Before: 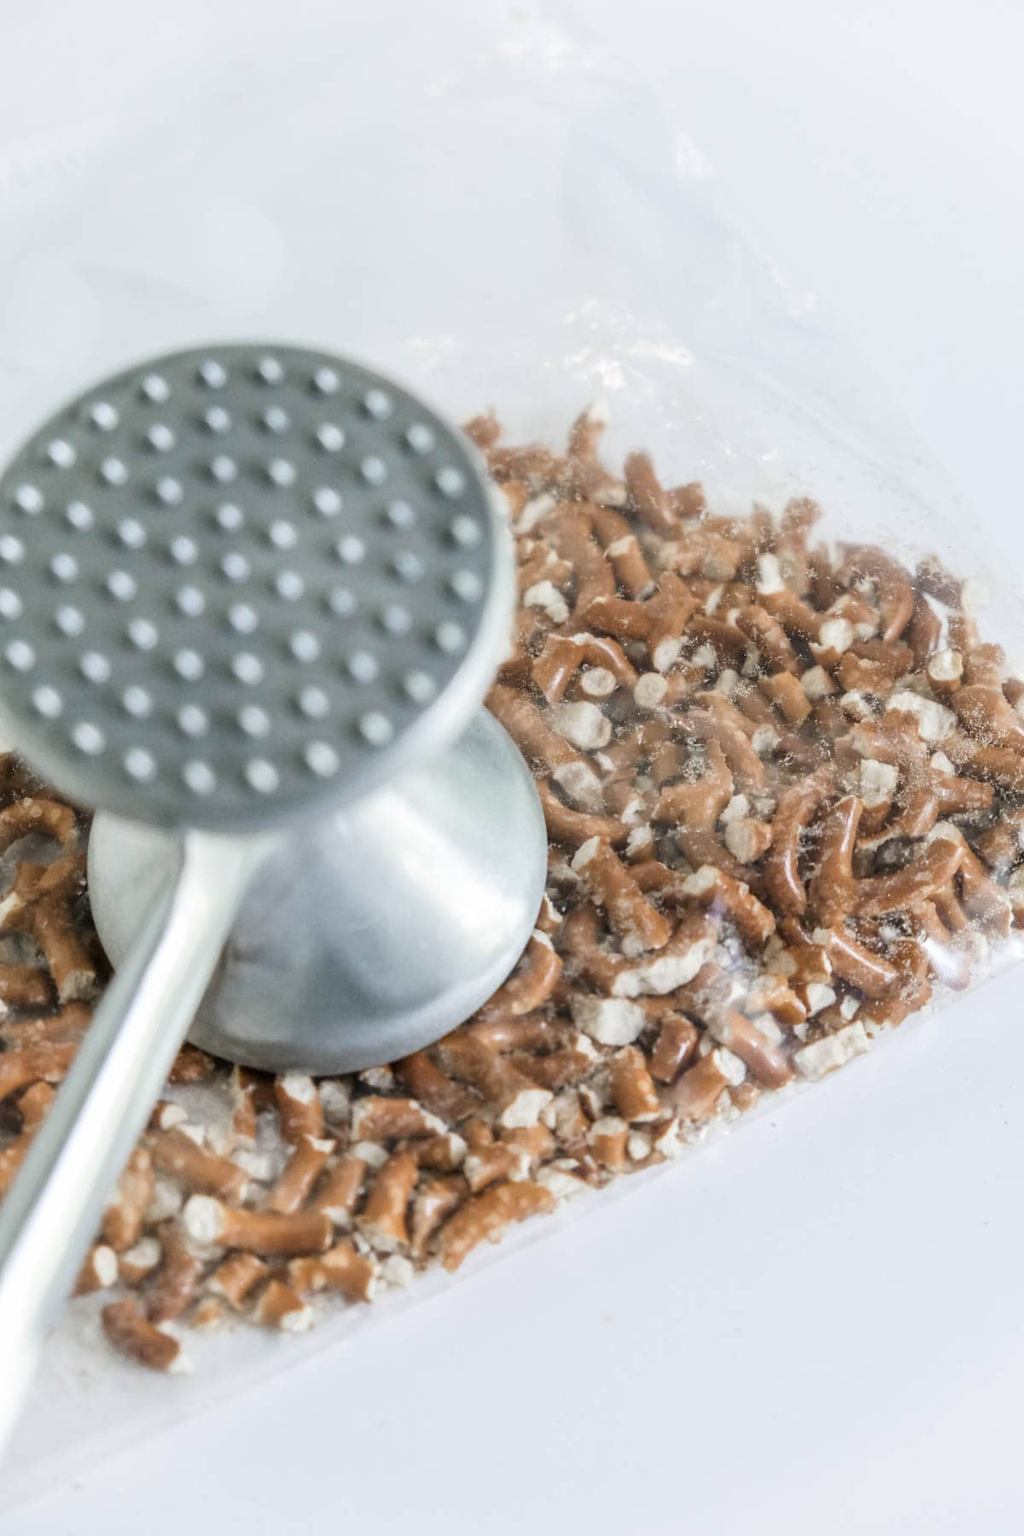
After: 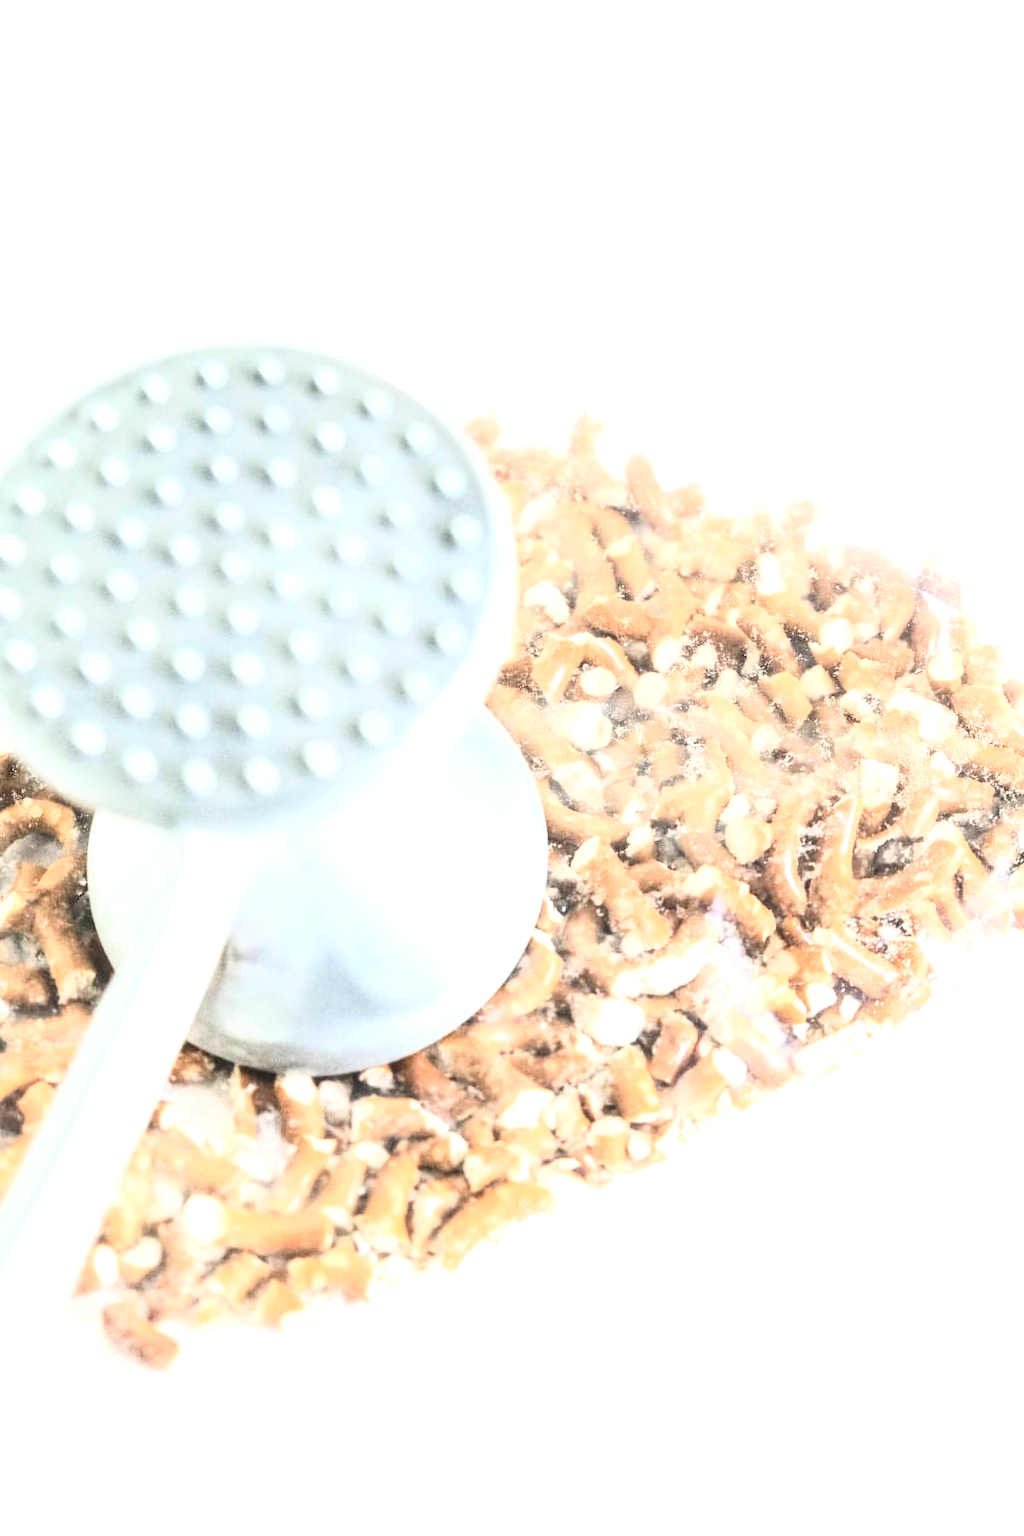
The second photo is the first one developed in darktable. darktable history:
exposure: black level correction -0.002, exposure 1.357 EV, compensate highlight preservation false
local contrast: on, module defaults
contrast brightness saturation: contrast 0.375, brightness 0.53
